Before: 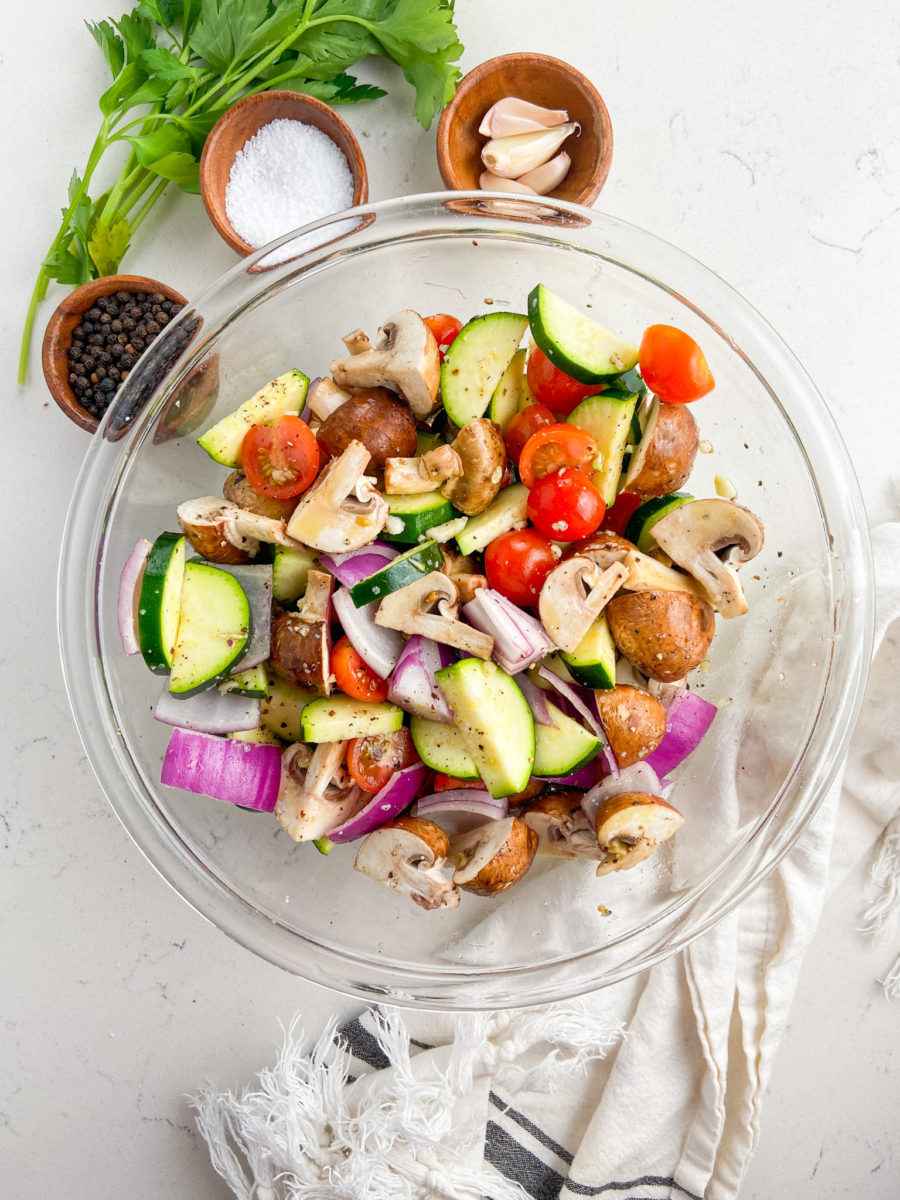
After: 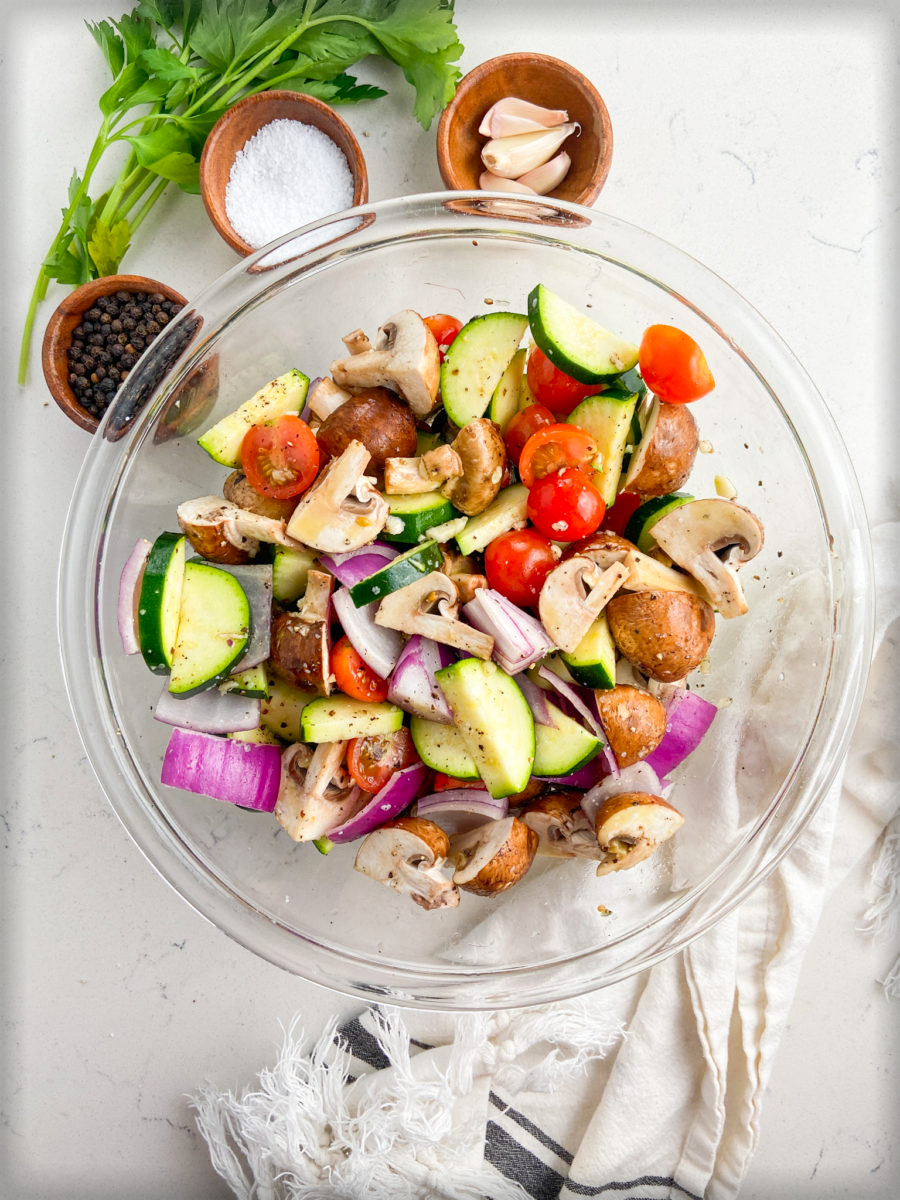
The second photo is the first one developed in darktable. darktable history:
vignetting: fall-off start 93.84%, fall-off radius 5.6%, brightness -0.397, saturation -0.3, automatic ratio true, width/height ratio 1.332, shape 0.048
contrast brightness saturation: contrast 0.084, saturation 0.024
